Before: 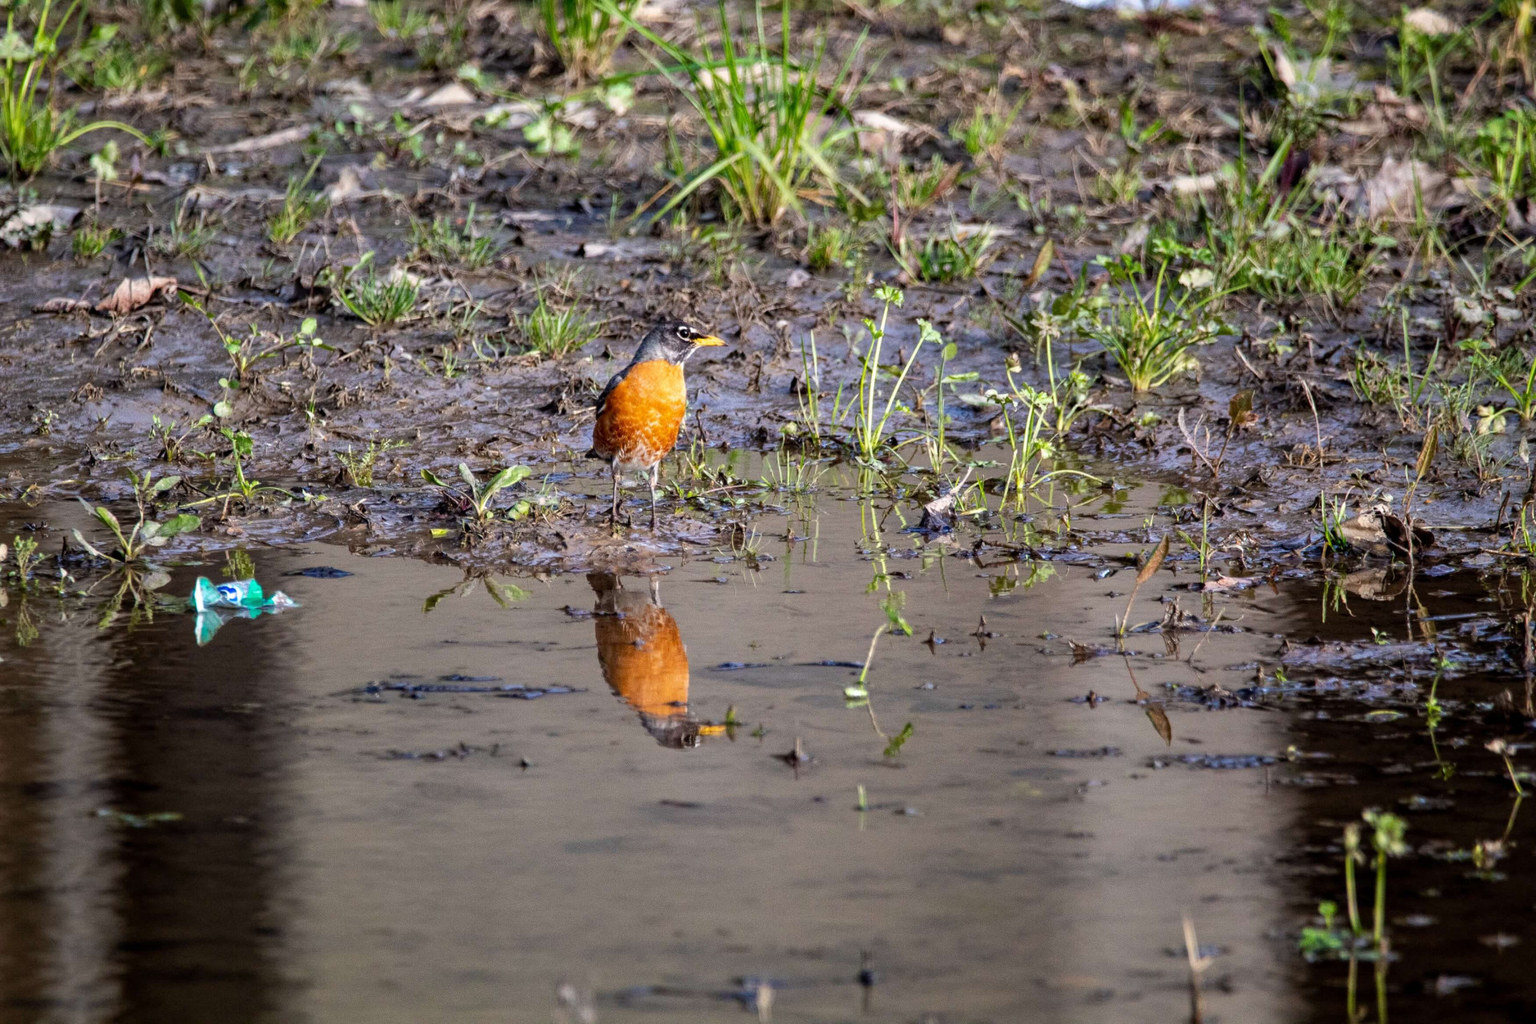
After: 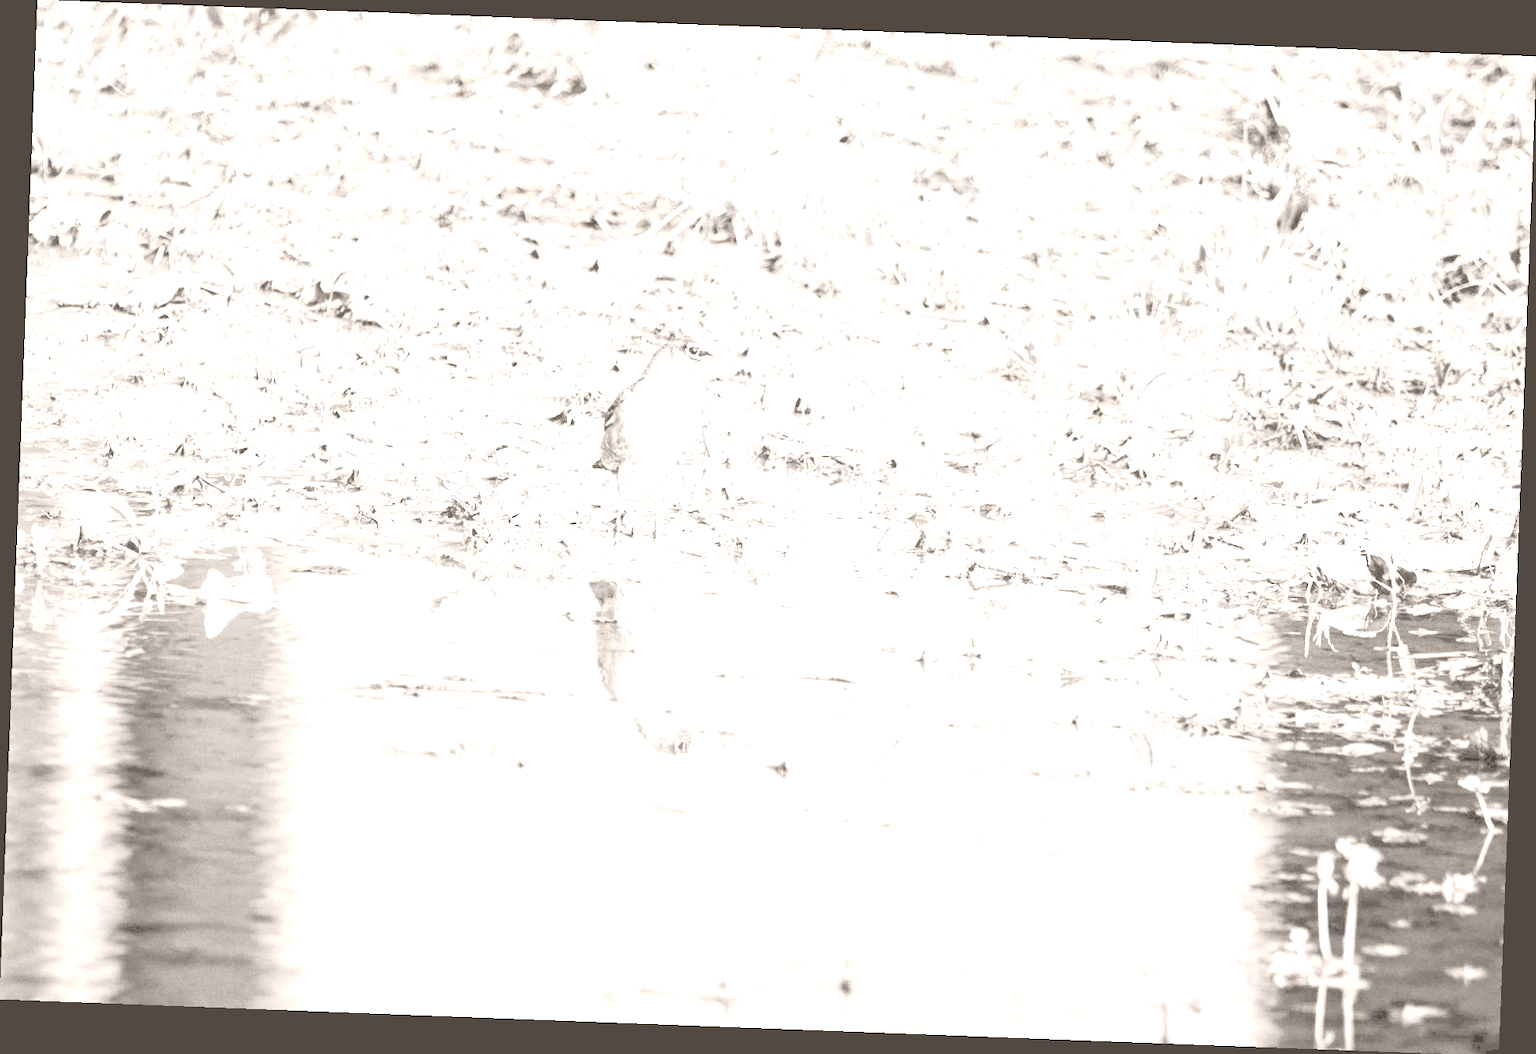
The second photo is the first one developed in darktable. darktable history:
contrast brightness saturation: brightness 1
colorize: hue 34.49°, saturation 35.33%, source mix 100%, lightness 55%, version 1
rotate and perspective: rotation 2.17°, automatic cropping off
